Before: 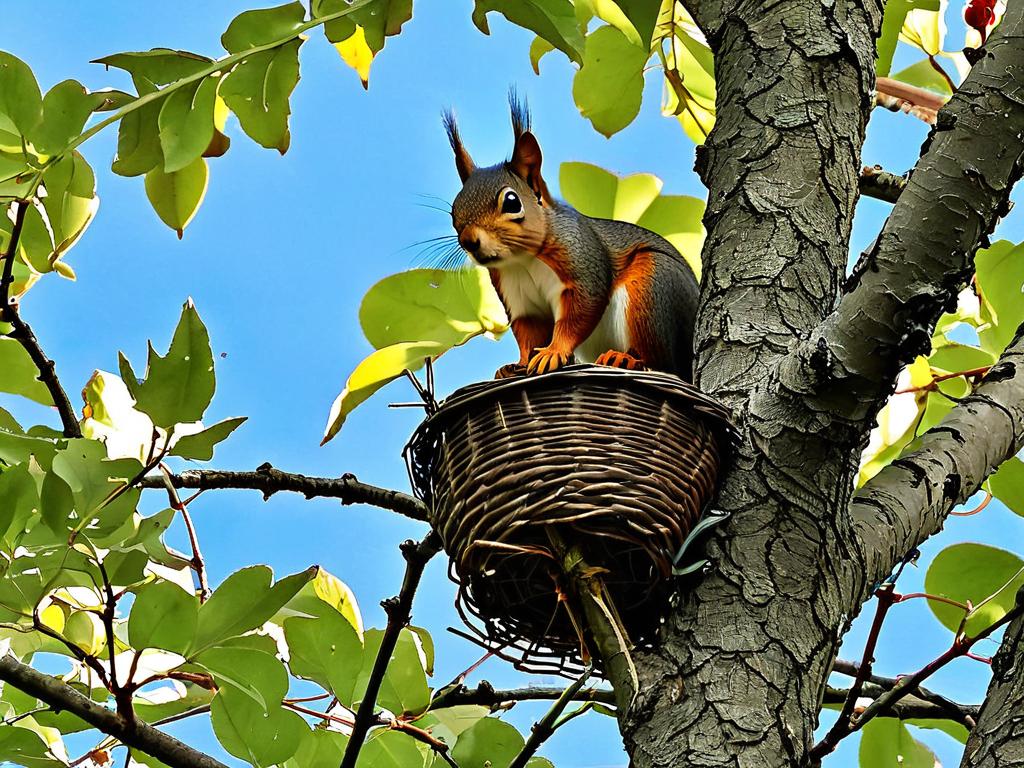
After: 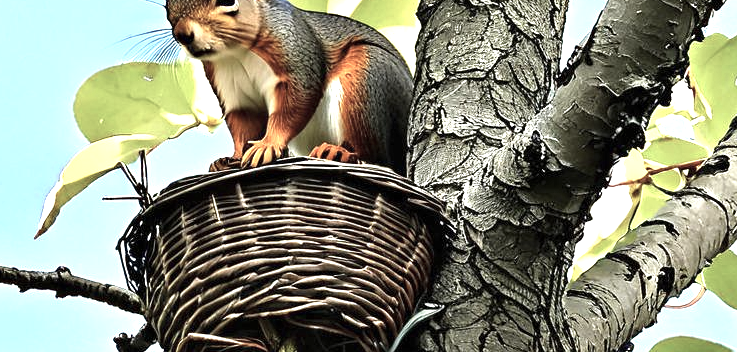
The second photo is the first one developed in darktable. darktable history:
crop and rotate: left 27.938%, top 27.046%, bottom 27.046%
color correction: saturation 0.57
exposure: black level correction 0, exposure 1.1 EV, compensate exposure bias true, compensate highlight preservation false
contrast equalizer: octaves 7, y [[0.5, 0.502, 0.506, 0.511, 0.52, 0.537], [0.5 ×6], [0.505, 0.509, 0.518, 0.534, 0.553, 0.561], [0 ×6], [0 ×6]]
